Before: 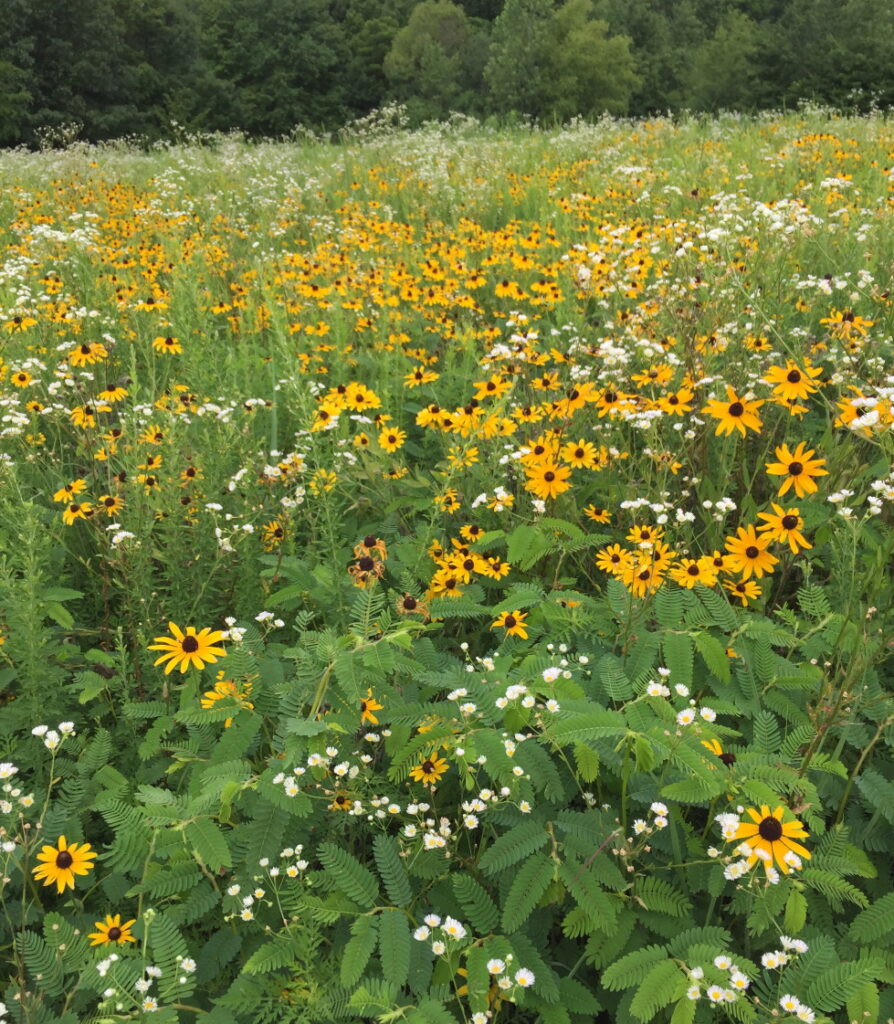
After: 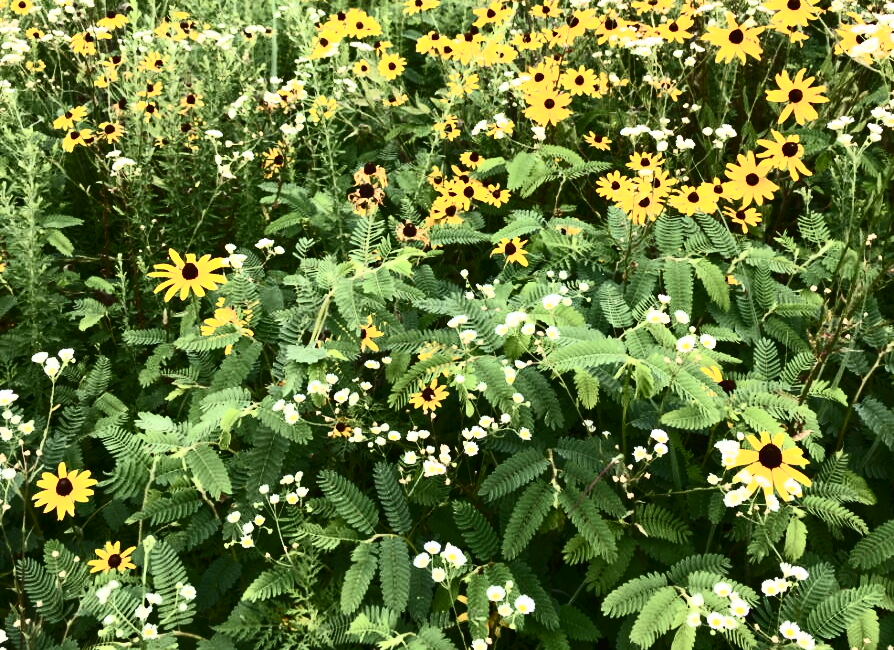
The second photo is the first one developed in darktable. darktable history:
crop and rotate: top 36.435%
contrast brightness saturation: contrast 0.93, brightness 0.2
